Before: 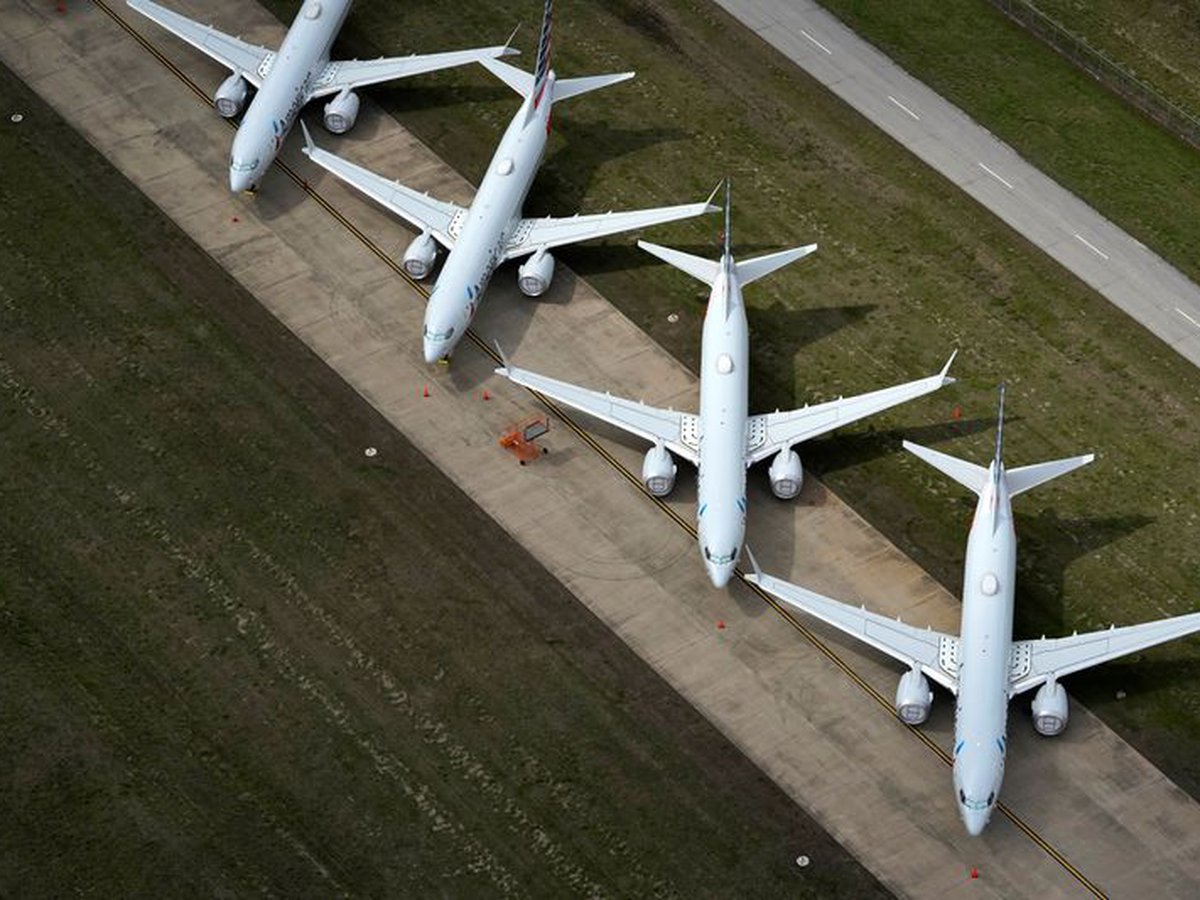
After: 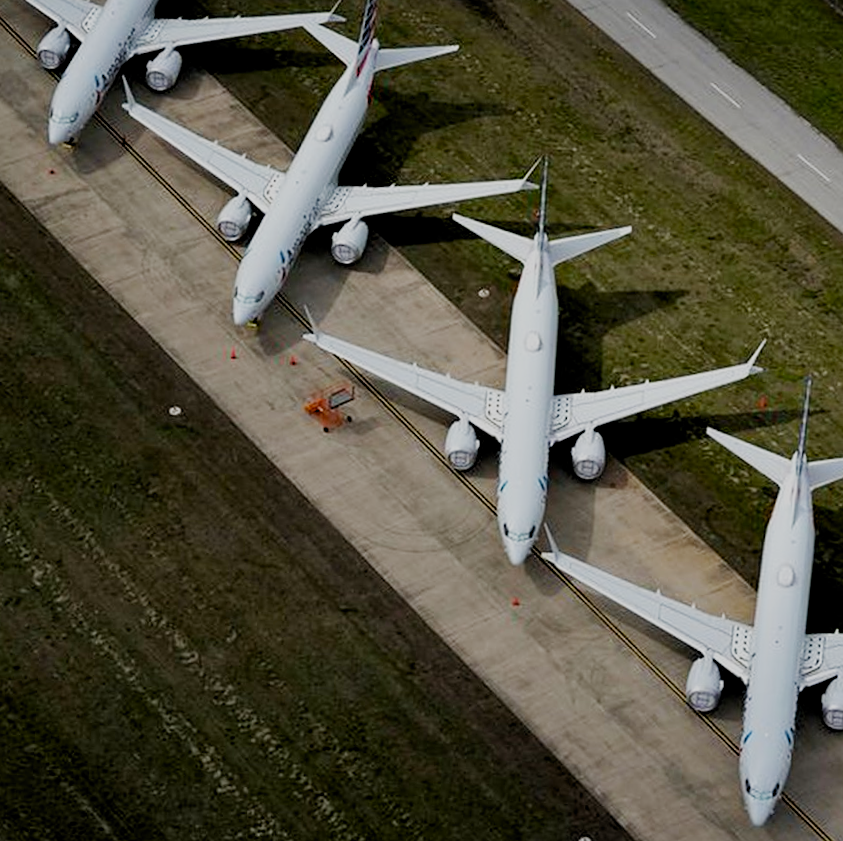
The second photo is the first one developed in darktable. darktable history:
exposure: black level correction 0.009, exposure 0.017 EV, compensate highlight preservation false
sharpen: amount 0.2
crop and rotate: angle -3.02°, left 14.075%, top 0.033%, right 10.836%, bottom 0.078%
filmic rgb: black relative exposure -7.65 EV, white relative exposure 4.56 EV, hardness 3.61, preserve chrominance no, color science v5 (2021), contrast in shadows safe, contrast in highlights safe
